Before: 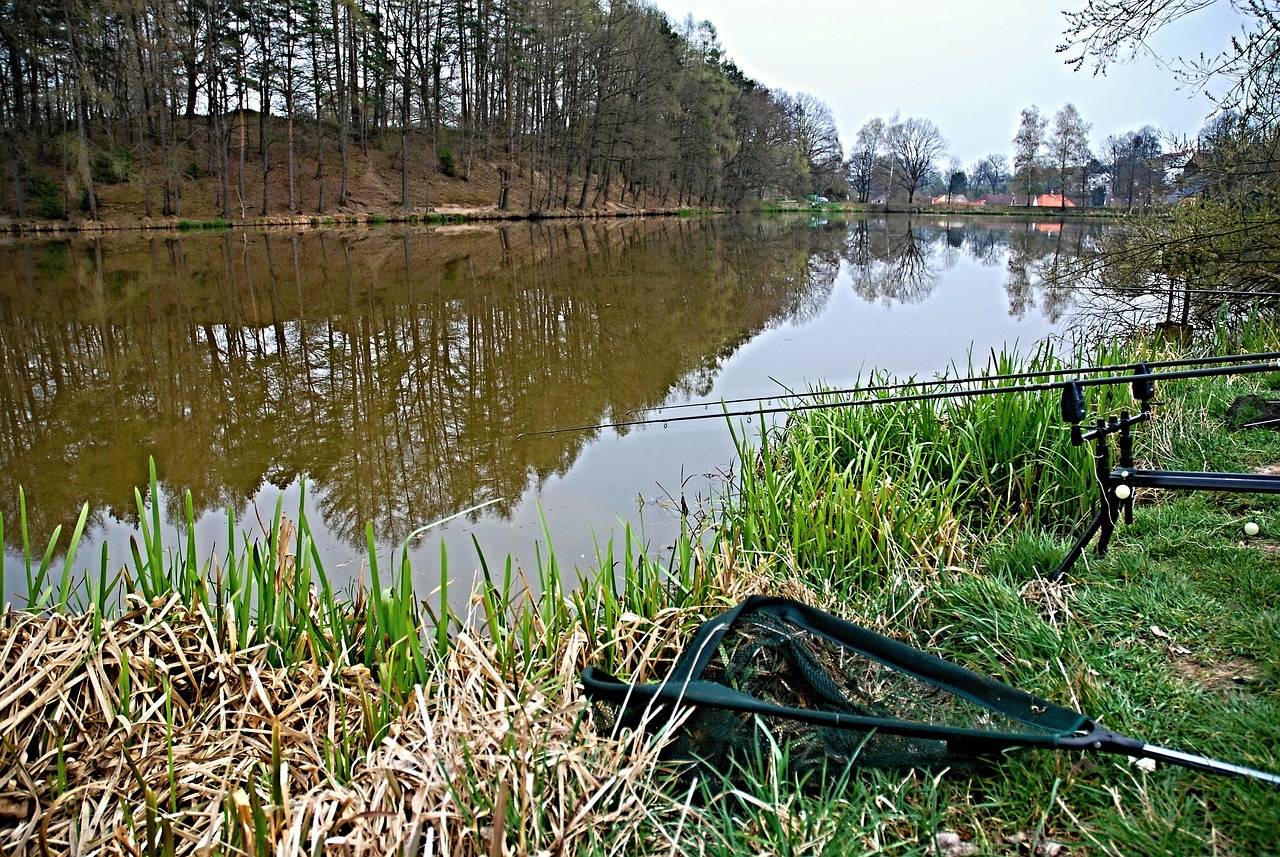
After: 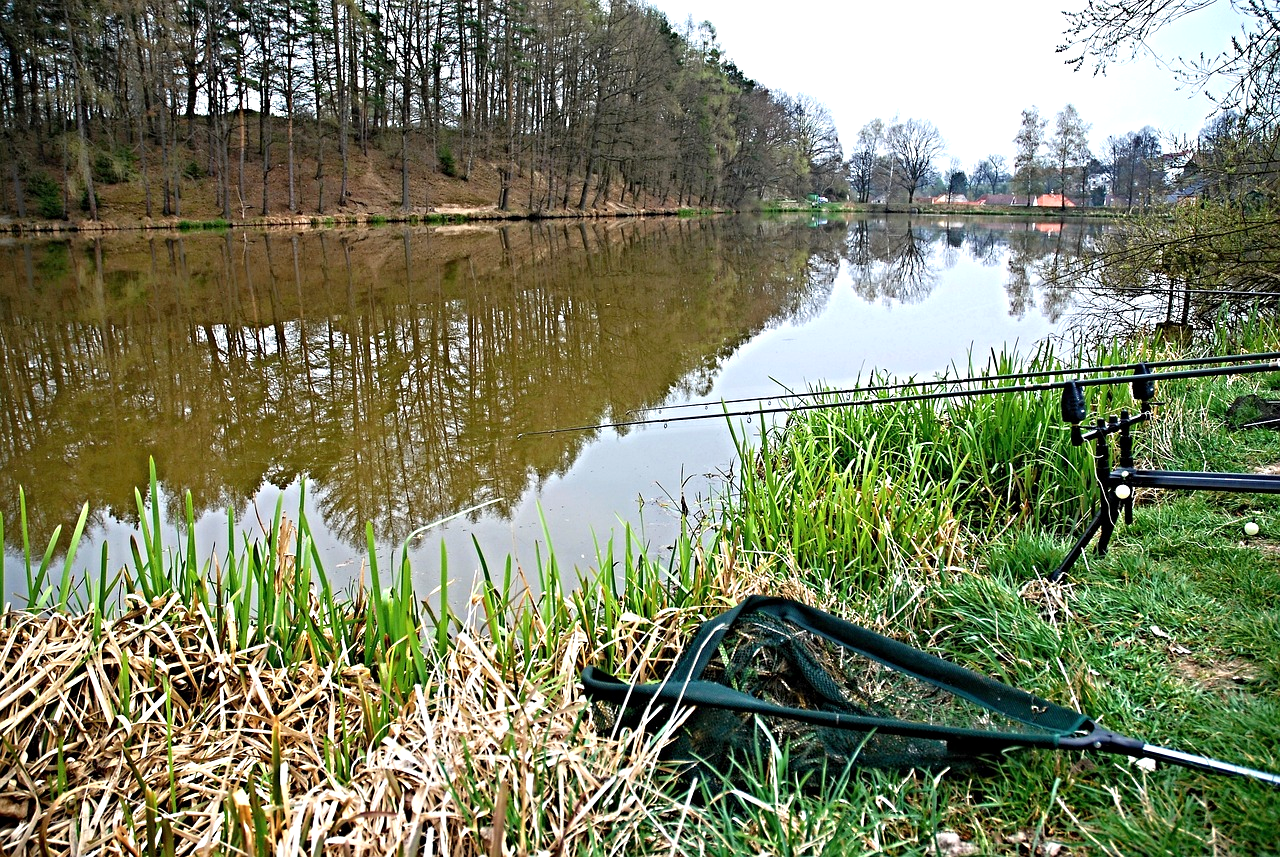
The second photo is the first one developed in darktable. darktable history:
exposure: black level correction 0.001, exposure 0.498 EV, compensate highlight preservation false
base curve: curves: ch0 [(0, 0) (0.989, 0.992)], preserve colors none
